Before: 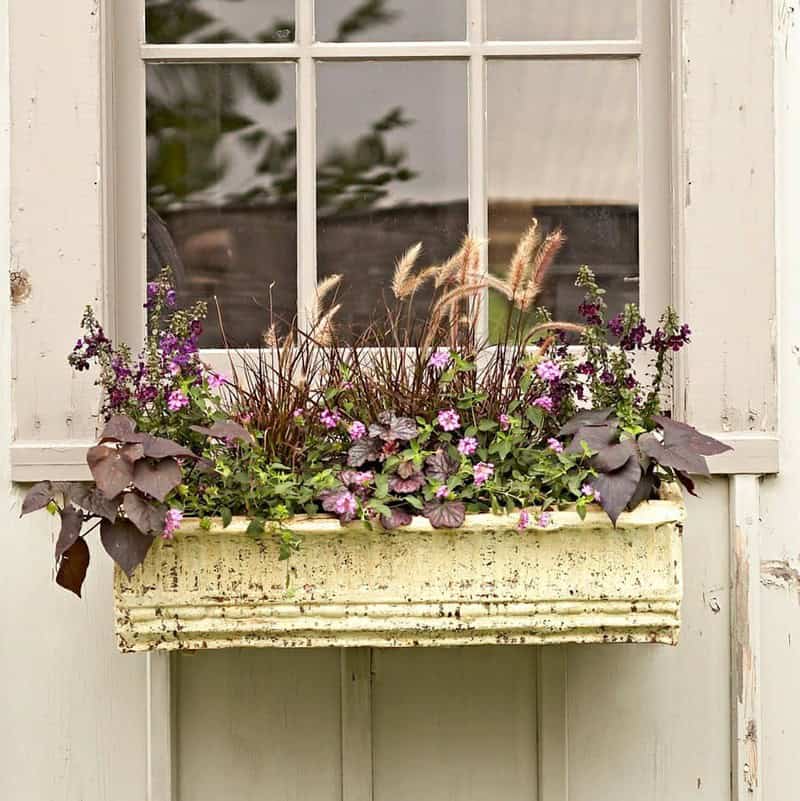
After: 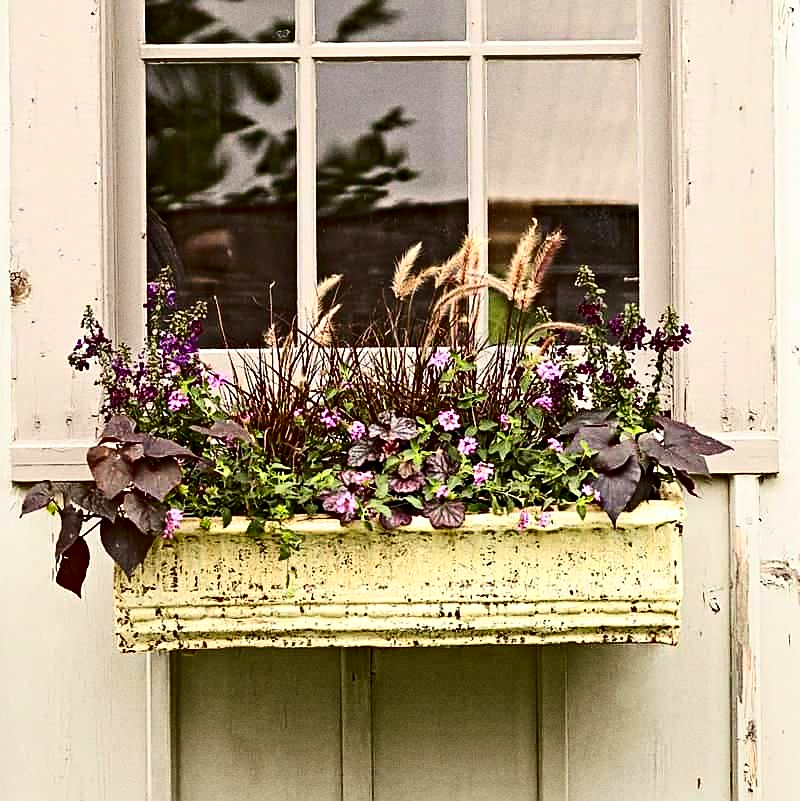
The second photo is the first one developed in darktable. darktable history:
grain: coarseness 0.09 ISO
contrast brightness saturation: contrast 0.32, brightness -0.08, saturation 0.17
sharpen: on, module defaults
haze removal: compatibility mode true, adaptive false
